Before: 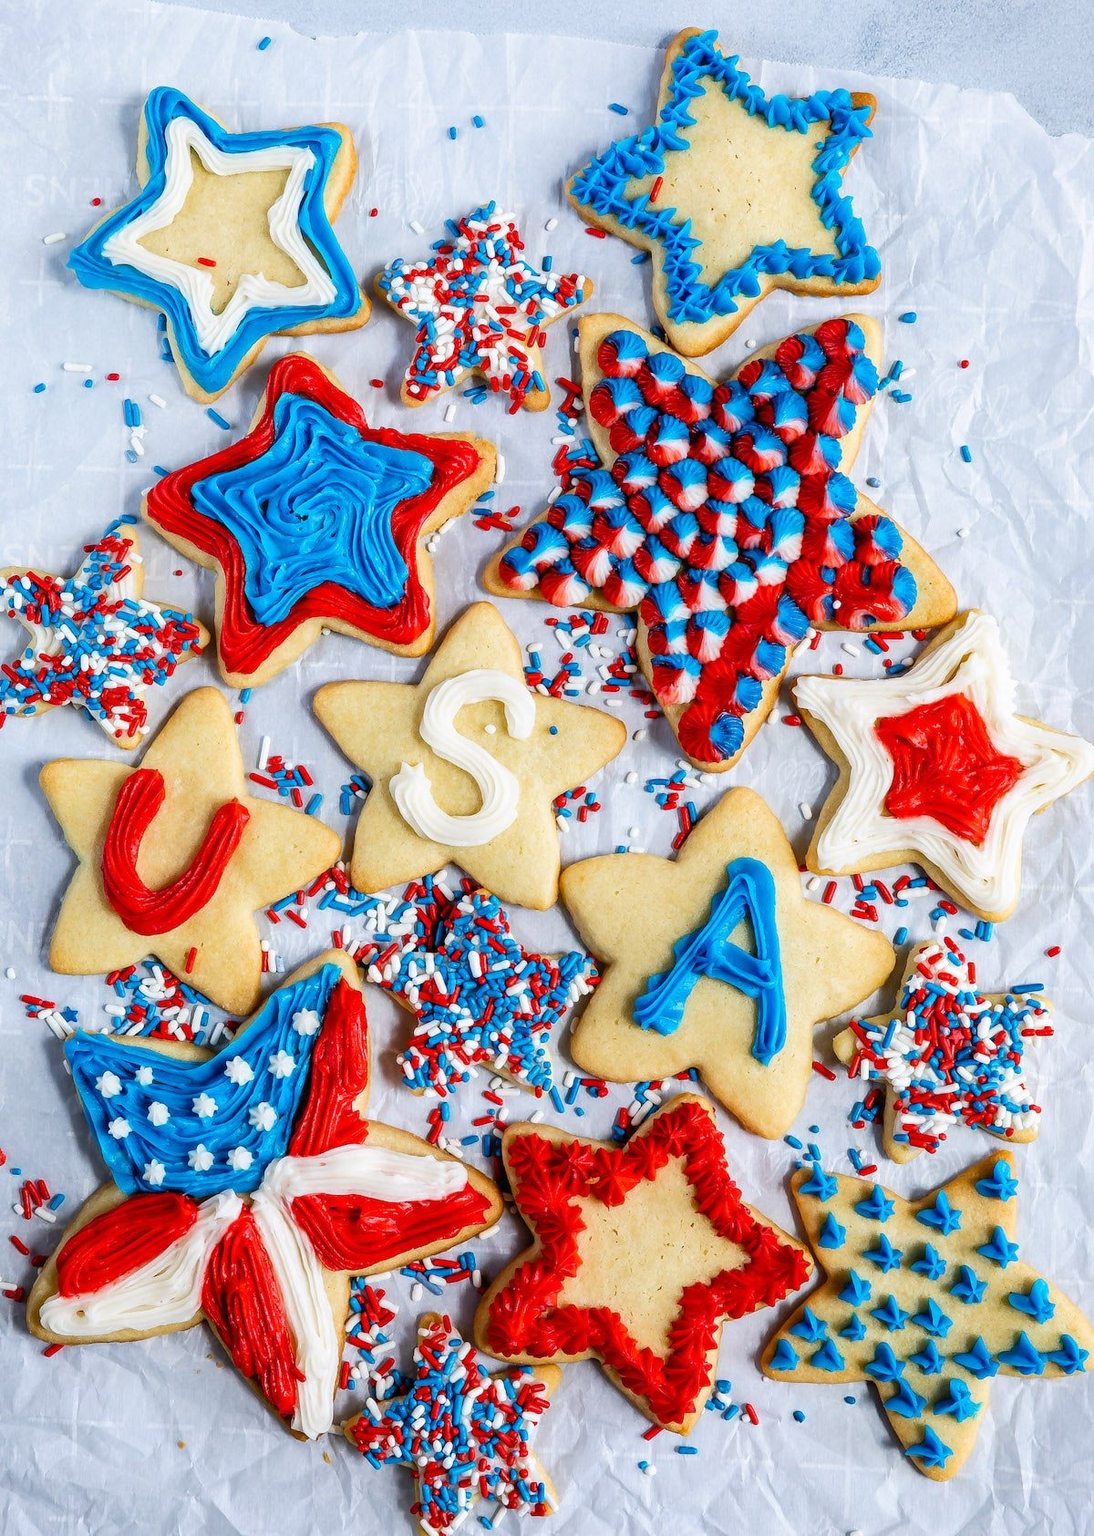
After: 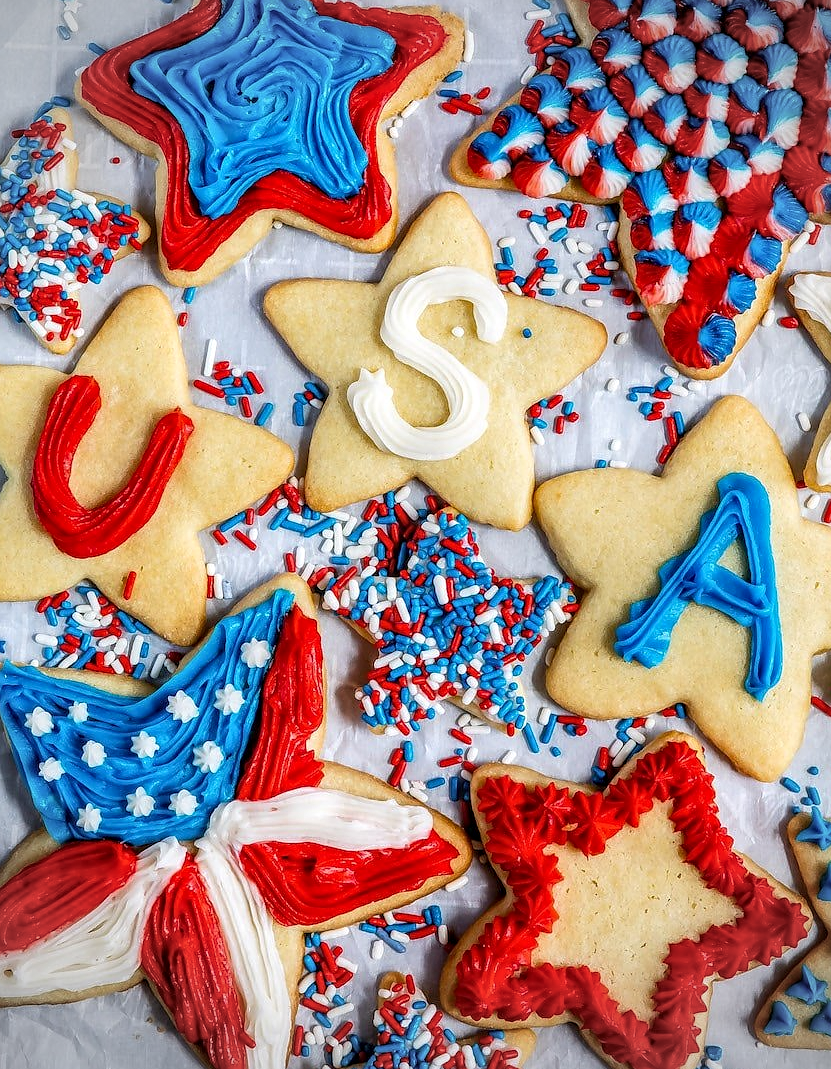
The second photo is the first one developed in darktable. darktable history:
vignetting: on, module defaults
sharpen: radius 0.983, amount 0.603
crop: left 6.703%, top 27.826%, right 23.974%, bottom 8.727%
local contrast: on, module defaults
